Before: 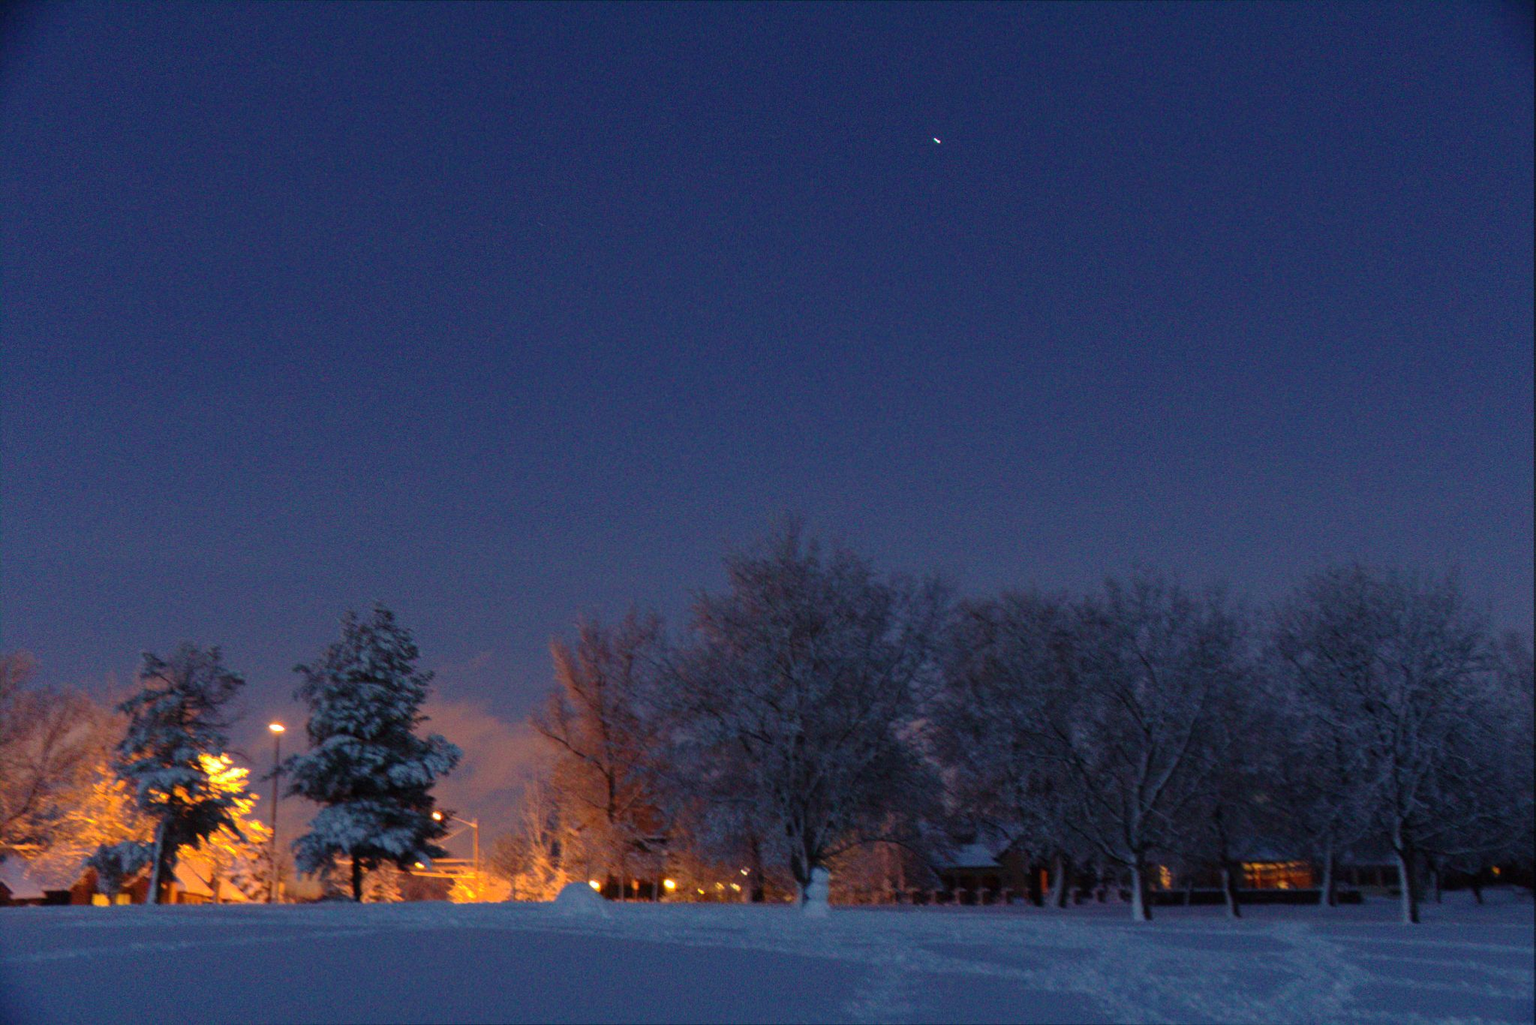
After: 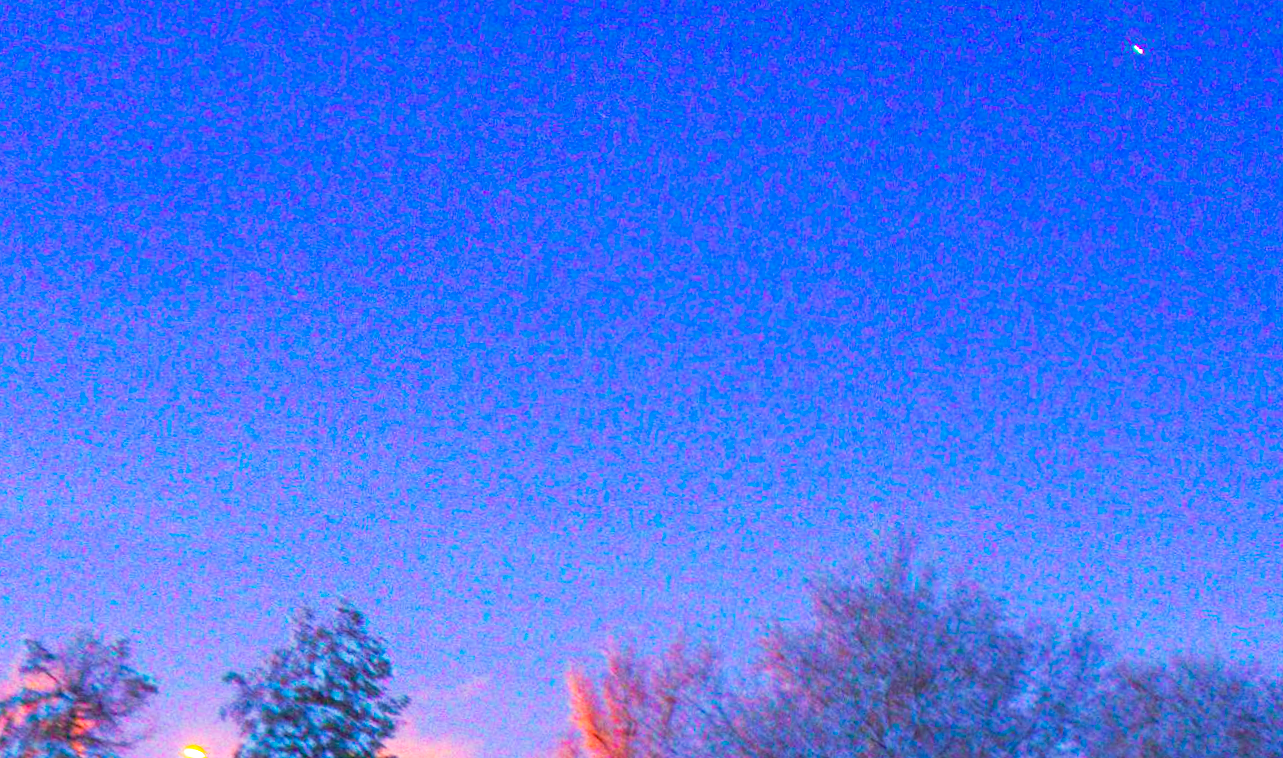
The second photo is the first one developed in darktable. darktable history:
color balance rgb: power › chroma 0.478%, power › hue 259°, highlights gain › chroma 0.111%, highlights gain › hue 330.88°, linear chroma grading › global chroma 42.053%, perceptual saturation grading › global saturation 30.343%, global vibrance 14.575%
tone curve: curves: ch0 [(0.003, 0.029) (0.188, 0.252) (0.46, 0.56) (0.608, 0.748) (0.871, 0.955) (1, 1)]; ch1 [(0, 0) (0.35, 0.356) (0.45, 0.453) (0.508, 0.515) (0.618, 0.634) (1, 1)]; ch2 [(0, 0) (0.456, 0.469) (0.5, 0.5) (0.634, 0.625) (1, 1)], preserve colors none
exposure: black level correction 0, exposure 1.708 EV, compensate highlight preservation false
crop and rotate: angle -4.9°, left 2.161%, top 6.884%, right 27.31%, bottom 30.713%
